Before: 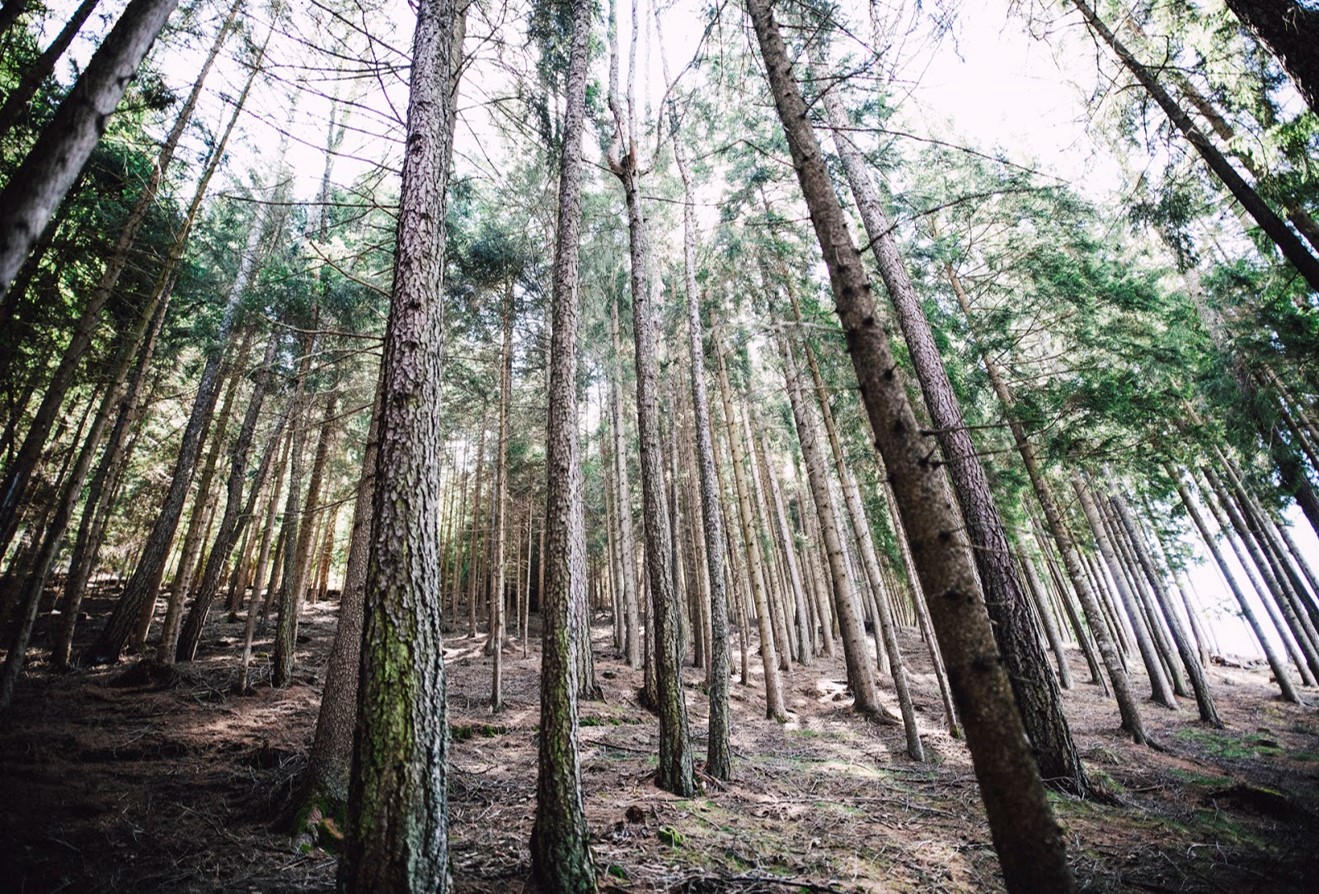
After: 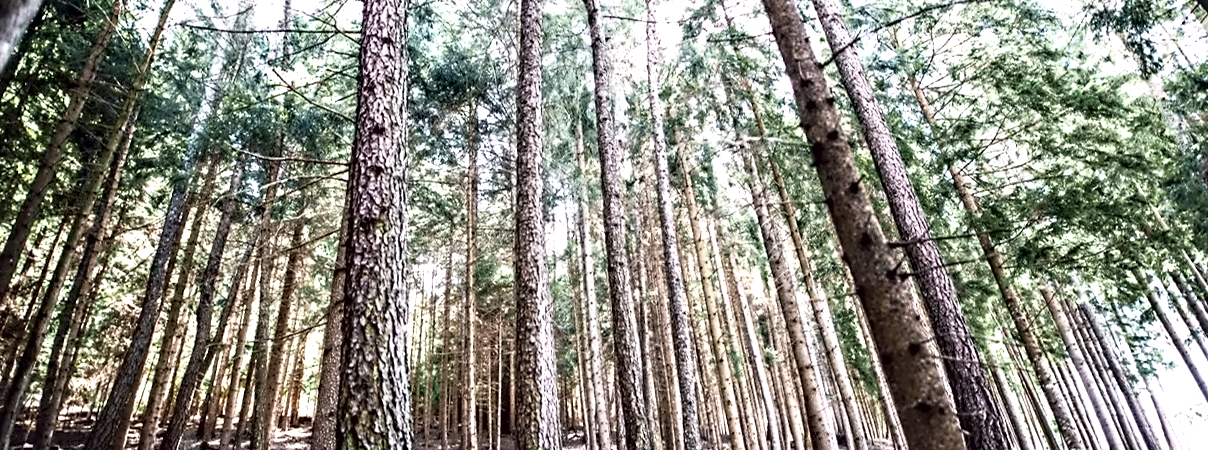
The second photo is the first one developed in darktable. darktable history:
rotate and perspective: rotation -1.42°, crop left 0.016, crop right 0.984, crop top 0.035, crop bottom 0.965
exposure: black level correction 0, exposure 0.4 EV, compensate exposure bias true, compensate highlight preservation false
crop: left 1.744%, top 19.225%, right 5.069%, bottom 28.357%
tone curve: curves: ch0 [(0, 0) (0.15, 0.17) (0.452, 0.437) (0.611, 0.588) (0.751, 0.749) (1, 1)]; ch1 [(0, 0) (0.325, 0.327) (0.413, 0.442) (0.475, 0.467) (0.512, 0.522) (0.541, 0.55) (0.617, 0.612) (0.695, 0.697) (1, 1)]; ch2 [(0, 0) (0.386, 0.397) (0.452, 0.459) (0.505, 0.498) (0.536, 0.546) (0.574, 0.571) (0.633, 0.653) (1, 1)], color space Lab, independent channels, preserve colors none
contrast equalizer: octaves 7, y [[0.5, 0.542, 0.583, 0.625, 0.667, 0.708], [0.5 ×6], [0.5 ×6], [0, 0.033, 0.067, 0.1, 0.133, 0.167], [0, 0.05, 0.1, 0.15, 0.2, 0.25]]
